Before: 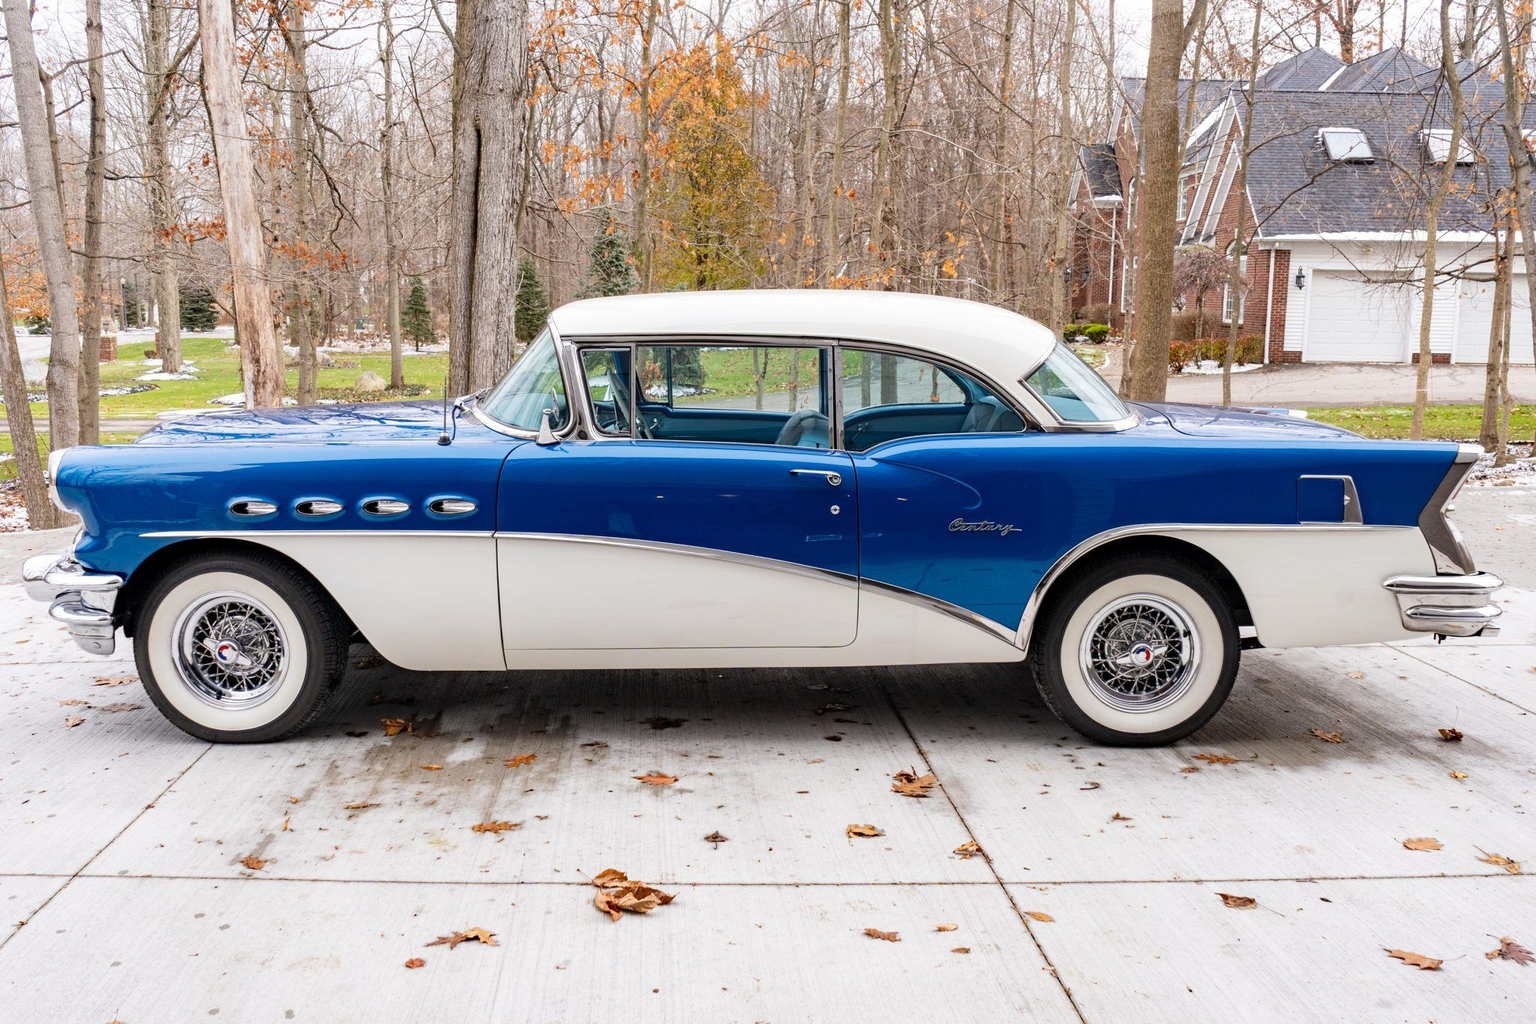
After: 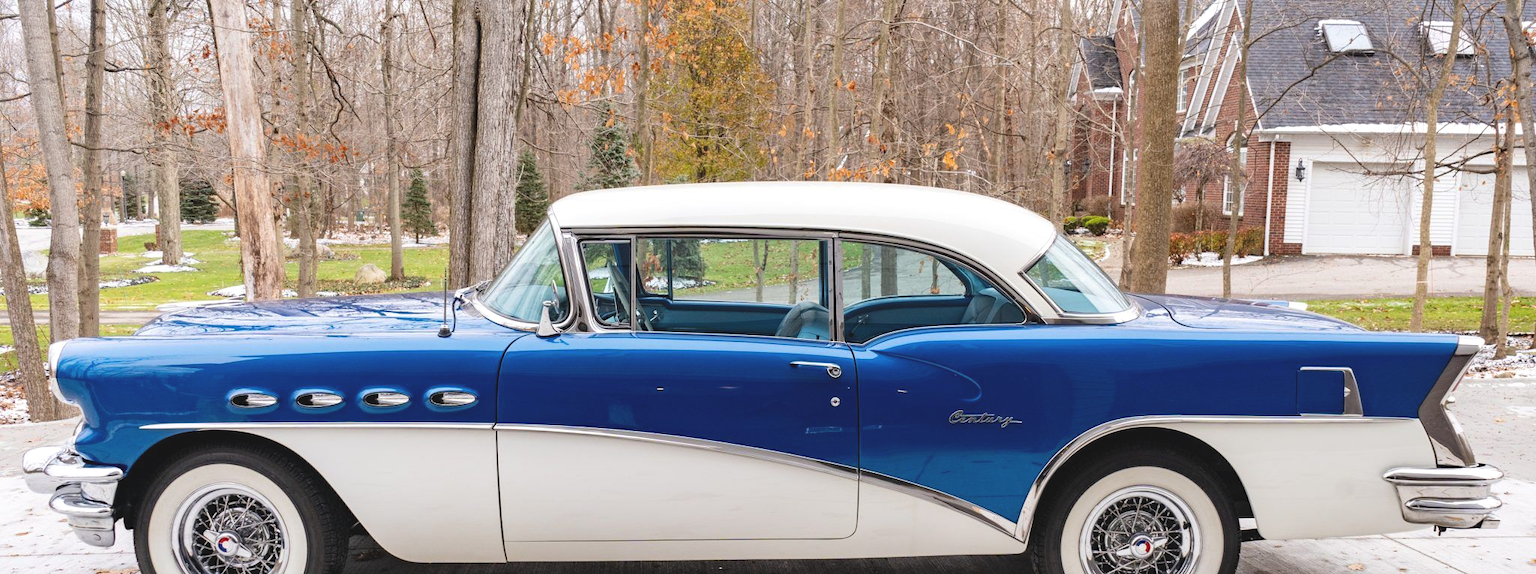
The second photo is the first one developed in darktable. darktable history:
crop and rotate: top 10.605%, bottom 33.274%
exposure: black level correction -0.008, exposure 0.067 EV, compensate highlight preservation false
